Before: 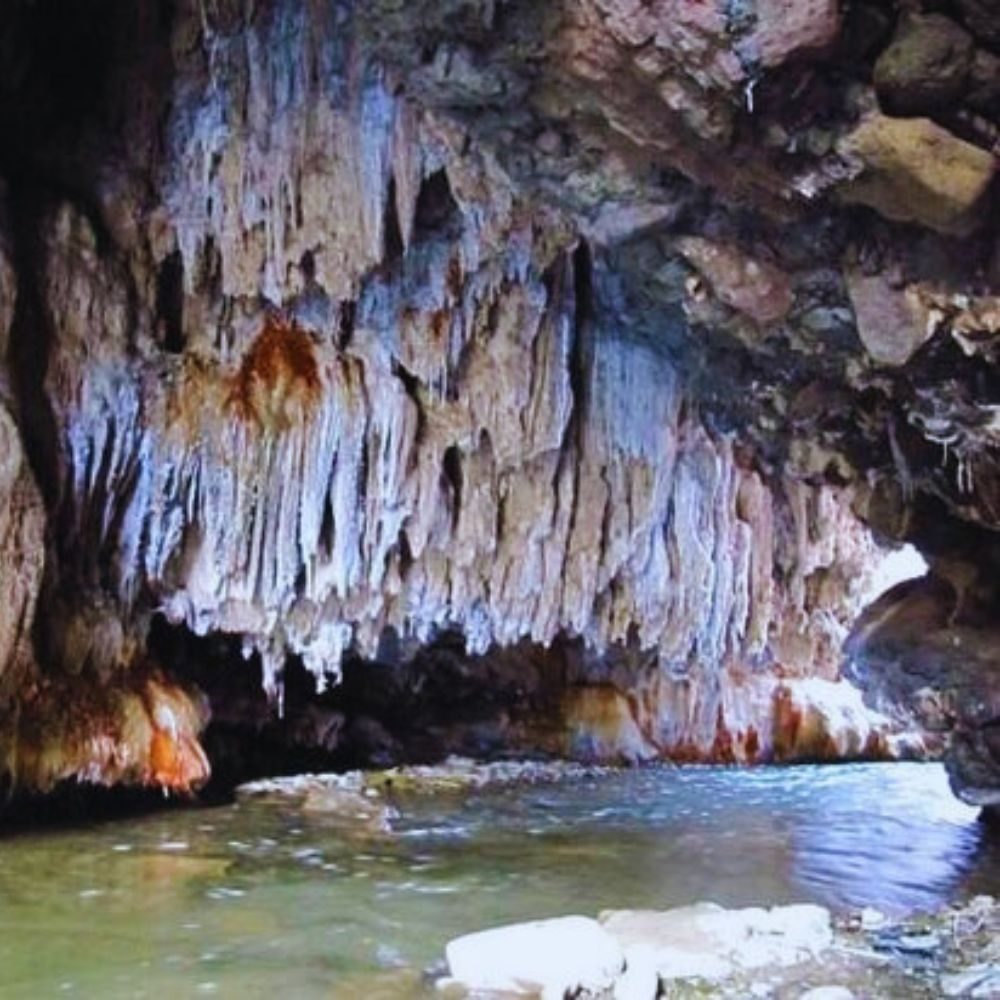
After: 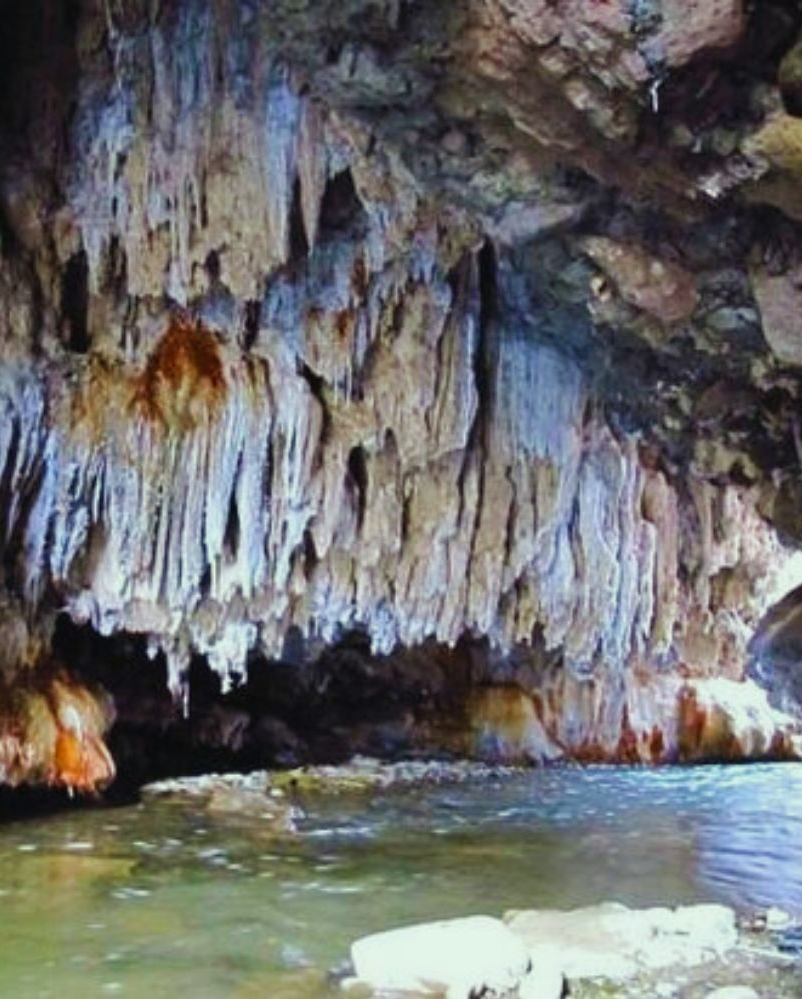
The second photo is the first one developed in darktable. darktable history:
crop and rotate: left 9.597%, right 10.195%
color correction: highlights a* -5.94, highlights b* 11.19
